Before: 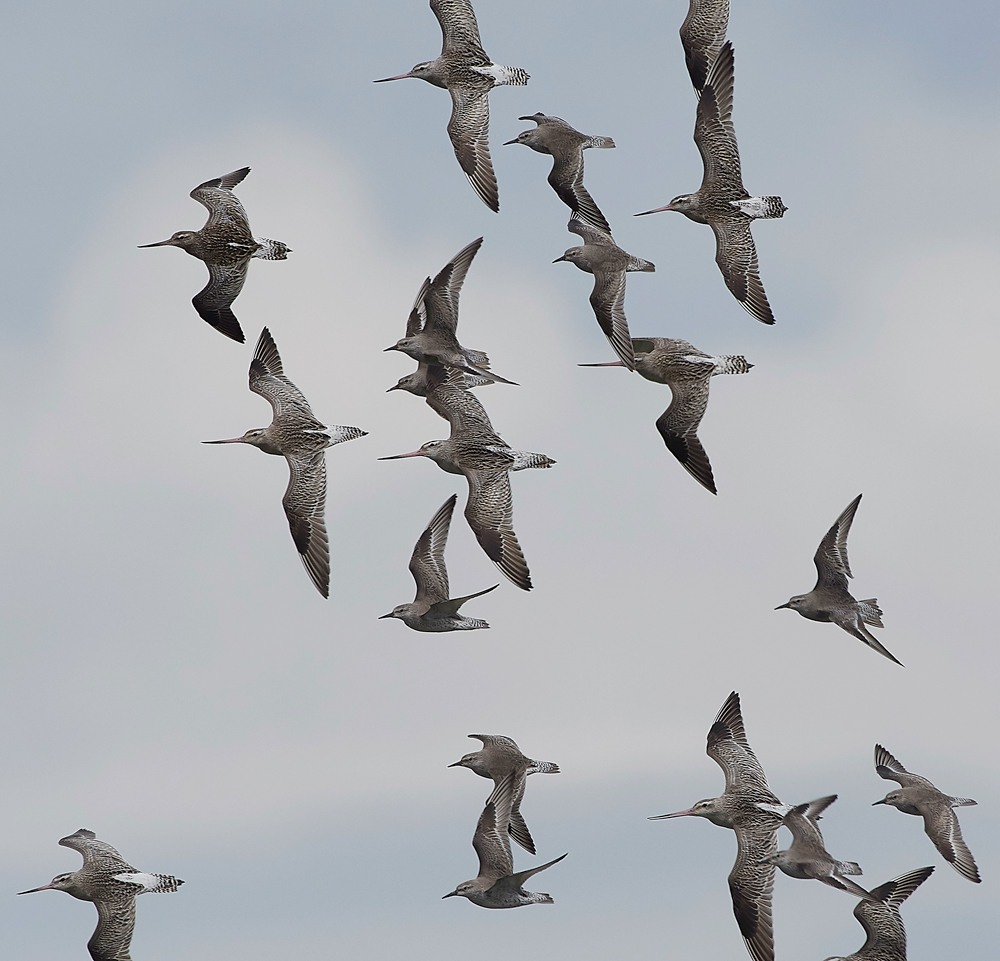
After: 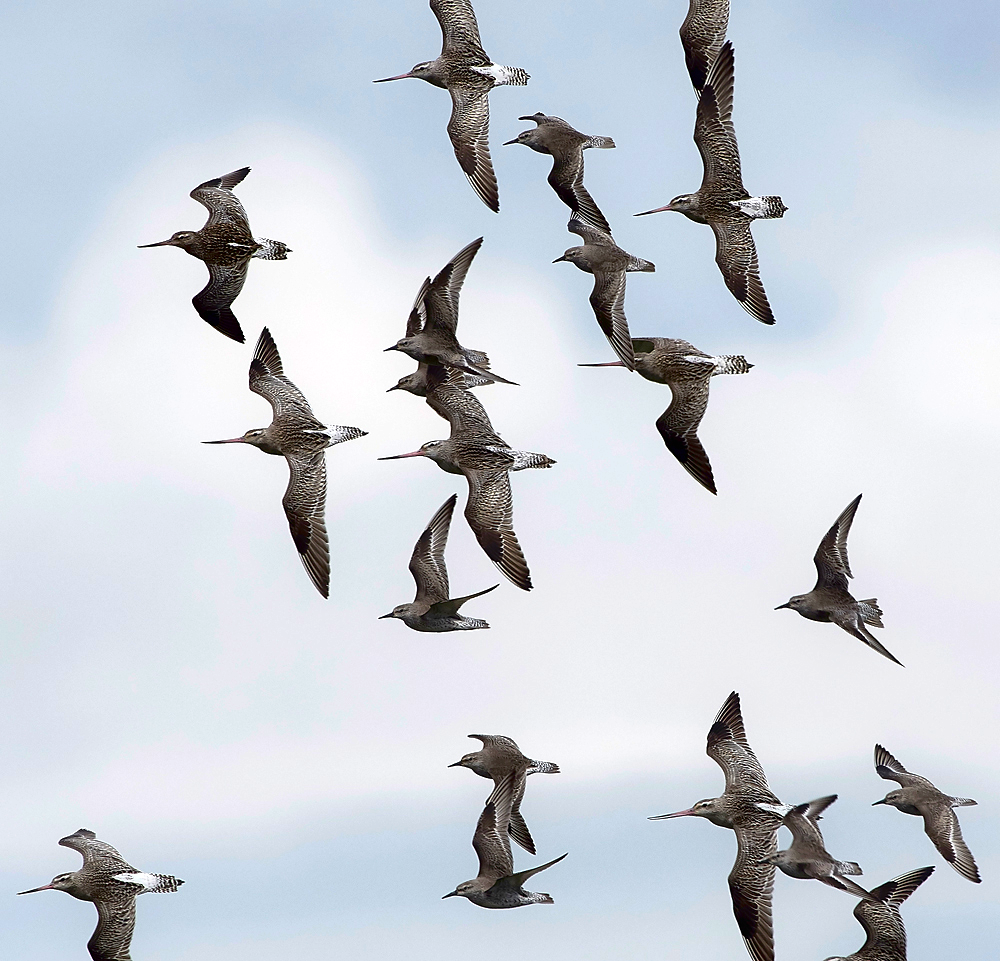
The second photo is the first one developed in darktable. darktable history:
contrast brightness saturation: contrast 0.245, brightness -0.227, saturation 0.14
tone equalizer: -8 EV -0.777 EV, -7 EV -0.686 EV, -6 EV -0.591 EV, -5 EV -0.418 EV, -3 EV 0.398 EV, -2 EV 0.6 EV, -1 EV 0.699 EV, +0 EV 0.753 EV, mask exposure compensation -0.51 EV
shadows and highlights: on, module defaults
